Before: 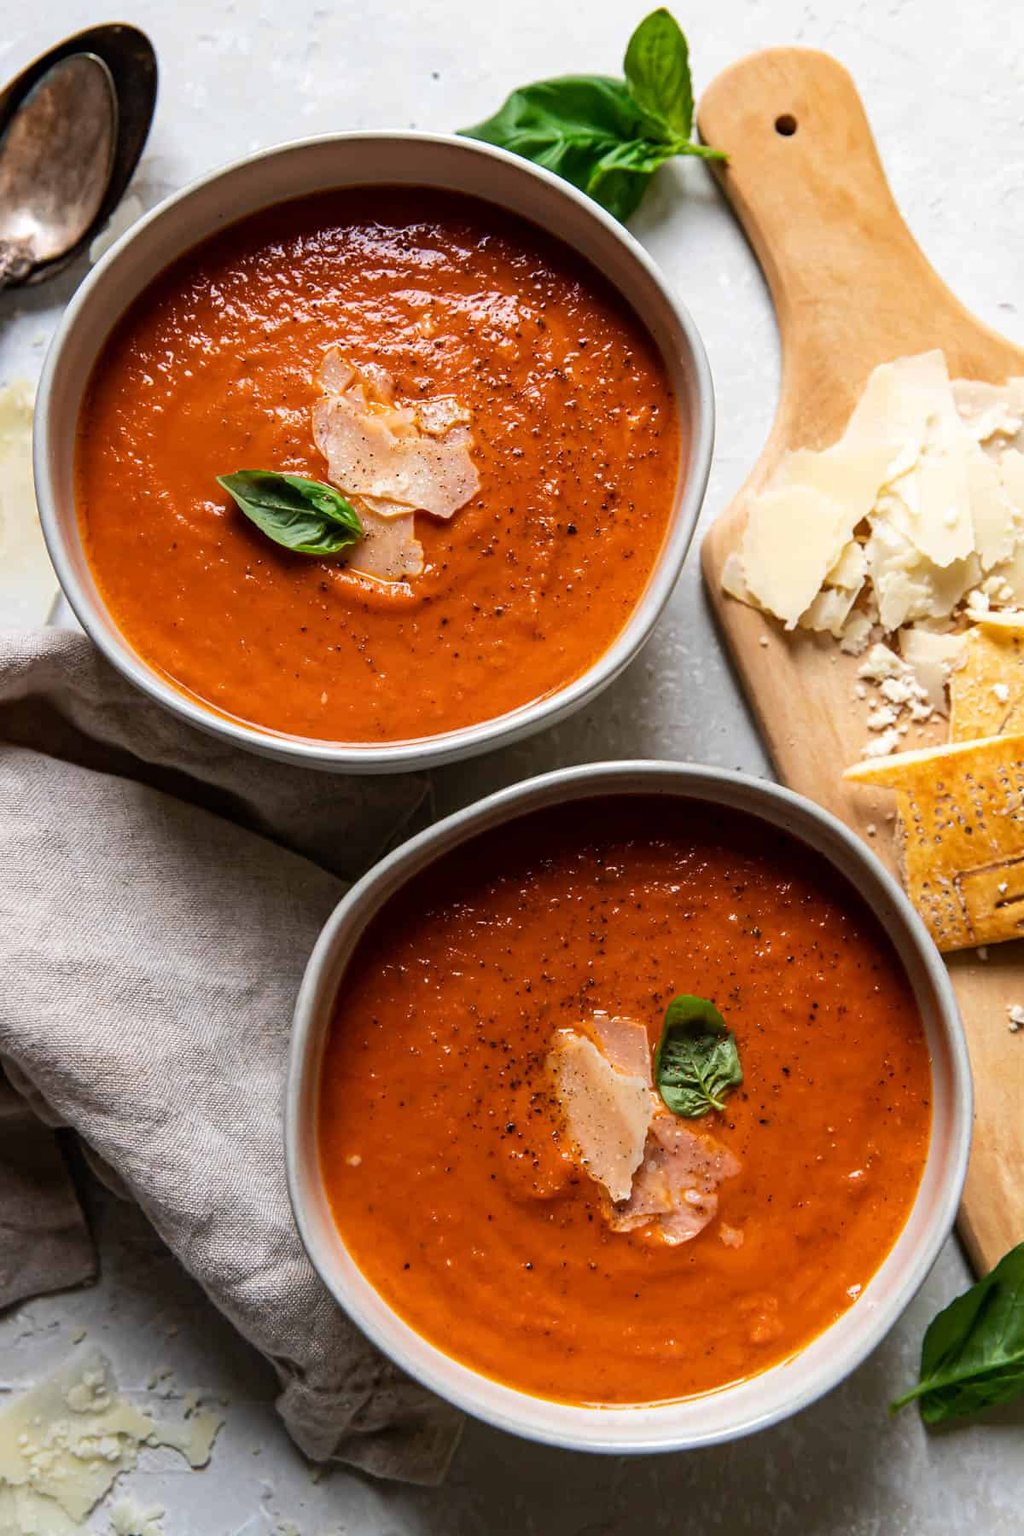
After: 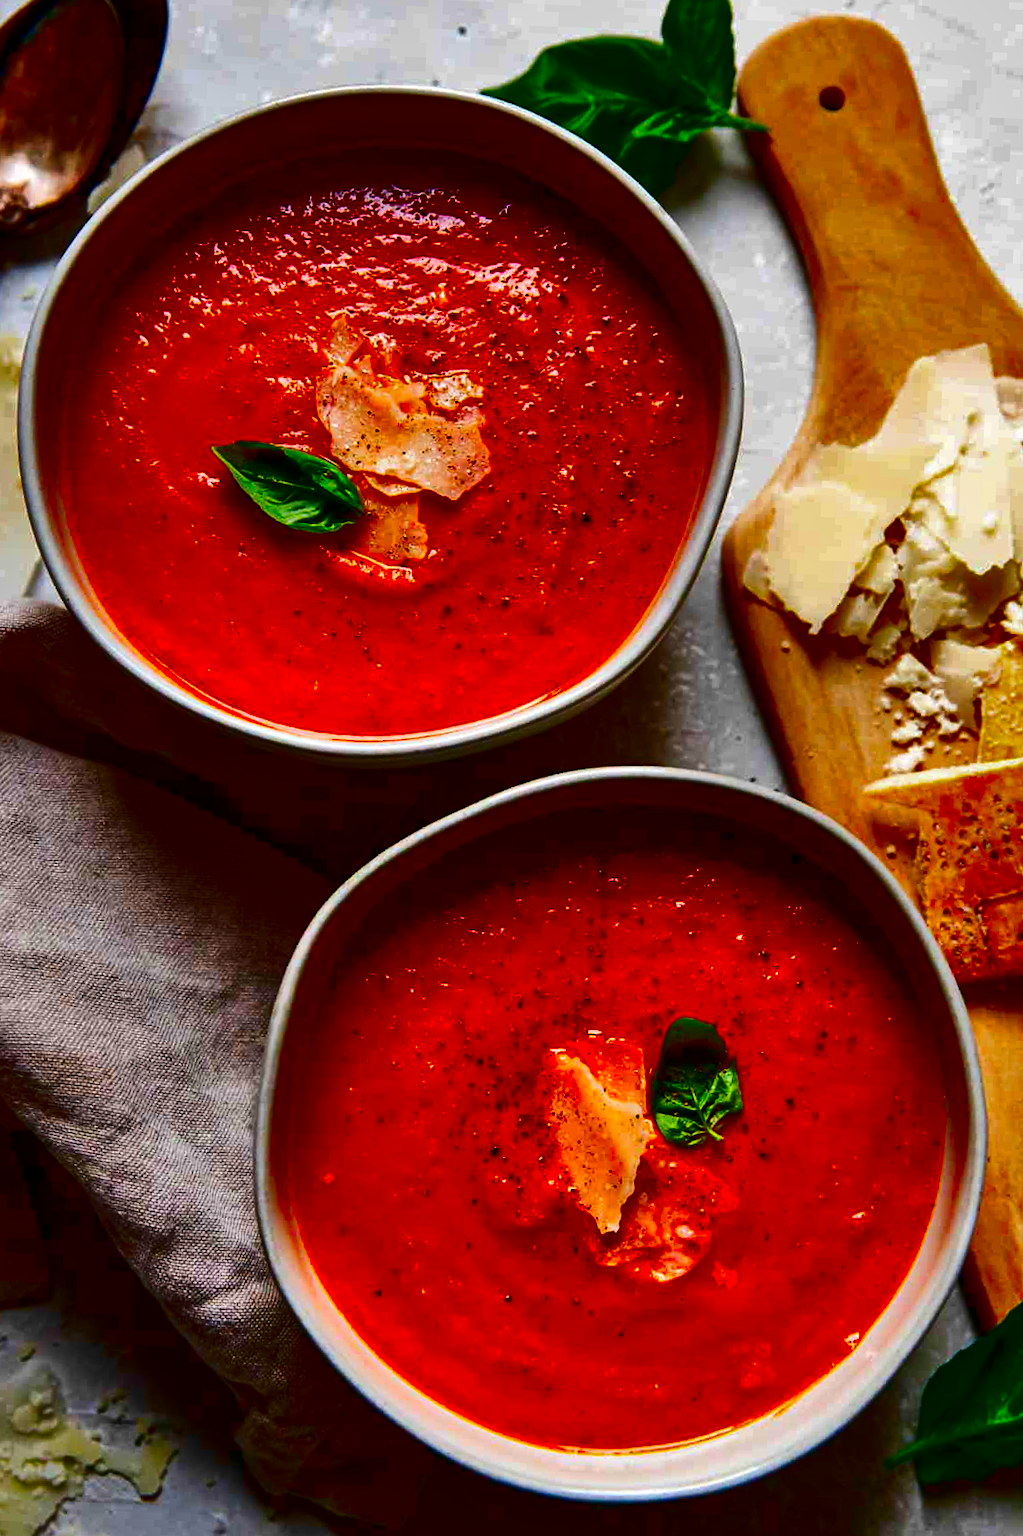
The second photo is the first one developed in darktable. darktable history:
shadows and highlights: shadows 59.67, soften with gaussian
crop and rotate: angle -2.41°
contrast brightness saturation: brightness -0.992, saturation 0.998
